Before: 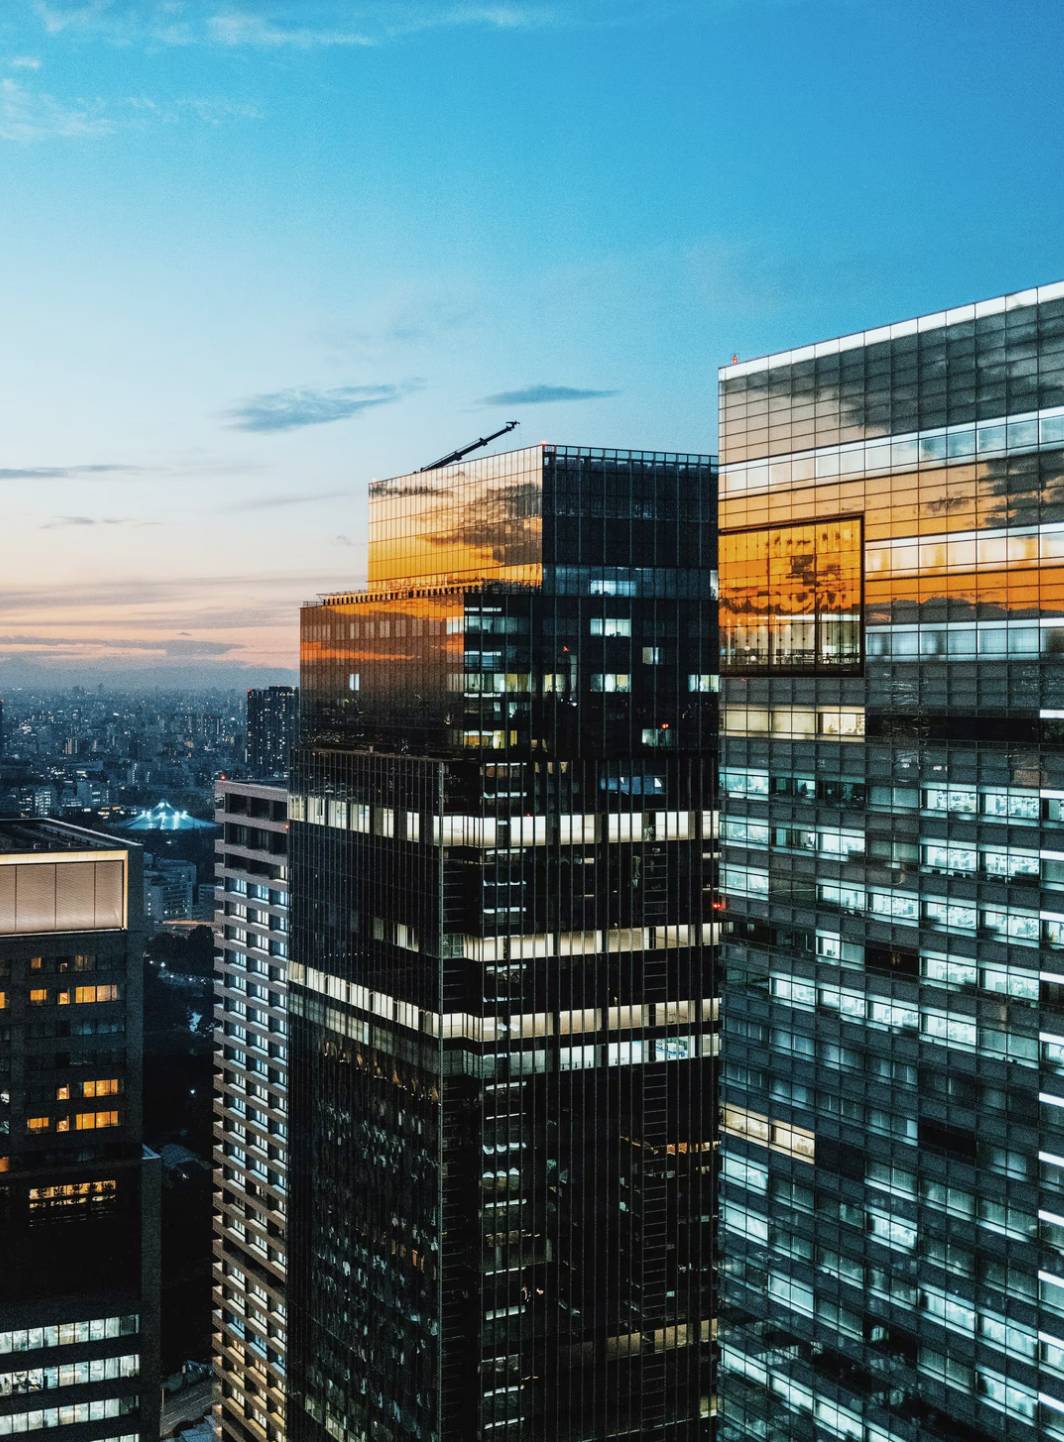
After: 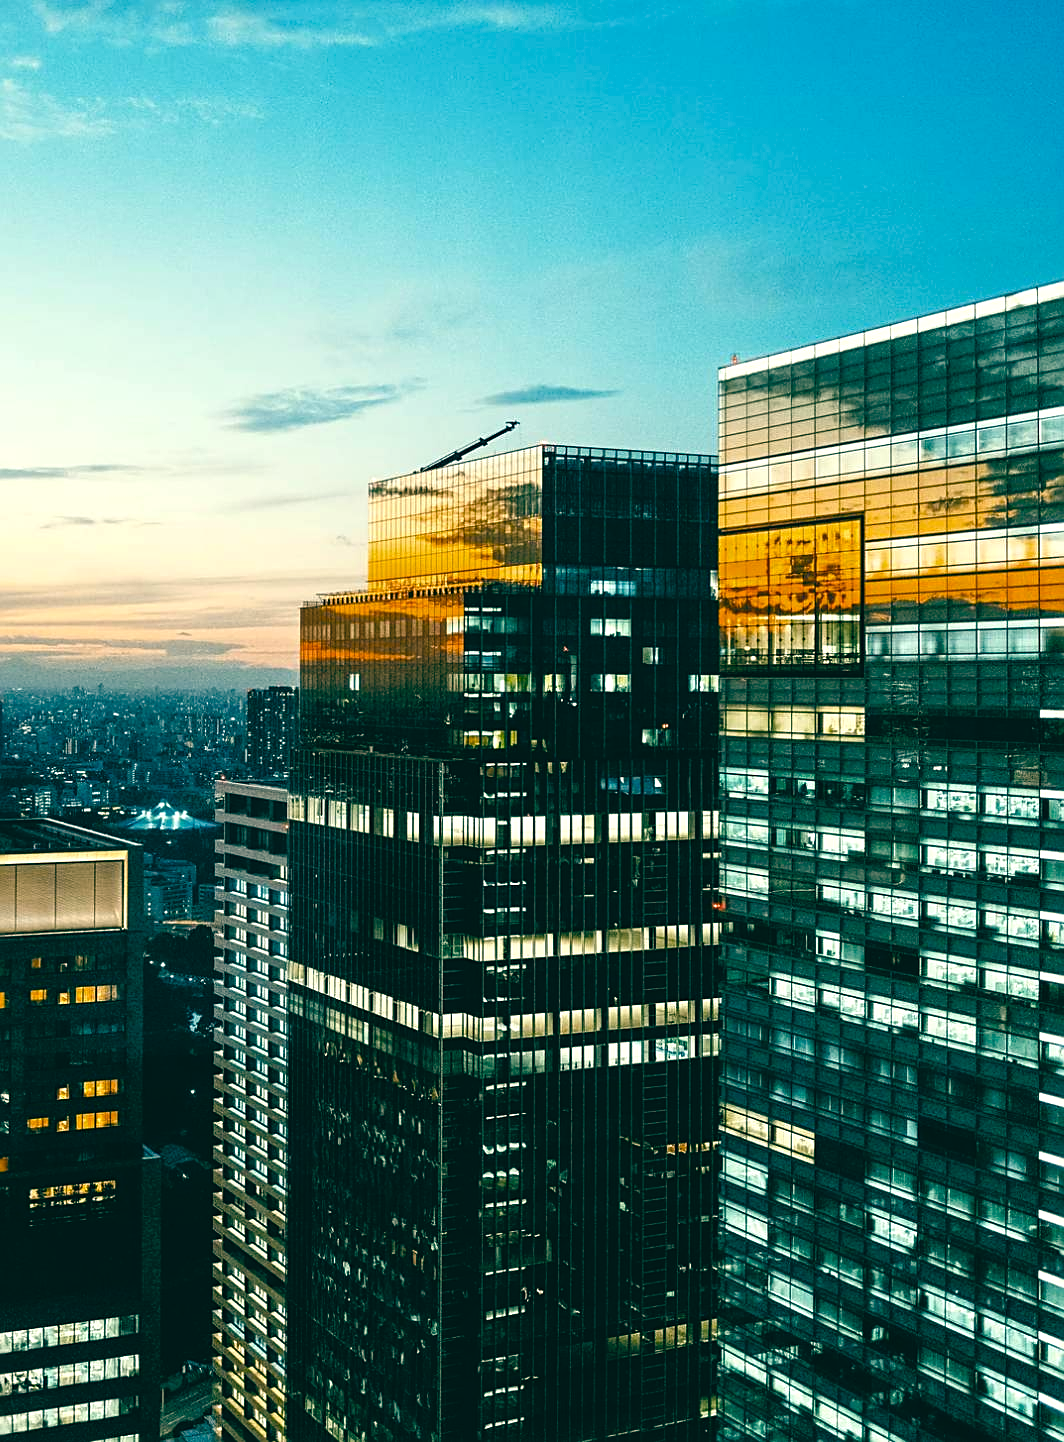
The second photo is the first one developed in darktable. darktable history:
color balance rgb: shadows lift › chroma 4.21%, shadows lift › hue 252.22°, highlights gain › chroma 1.36%, highlights gain › hue 50.24°, perceptual saturation grading › mid-tones 6.33%, perceptual saturation grading › shadows 72.44%, perceptual brilliance grading › highlights 11.59%, contrast 5.05%
color balance: lift [1.005, 0.99, 1.007, 1.01], gamma [1, 1.034, 1.032, 0.966], gain [0.873, 1.055, 1.067, 0.933]
sharpen: on, module defaults
levels: levels [0, 0.492, 0.984]
